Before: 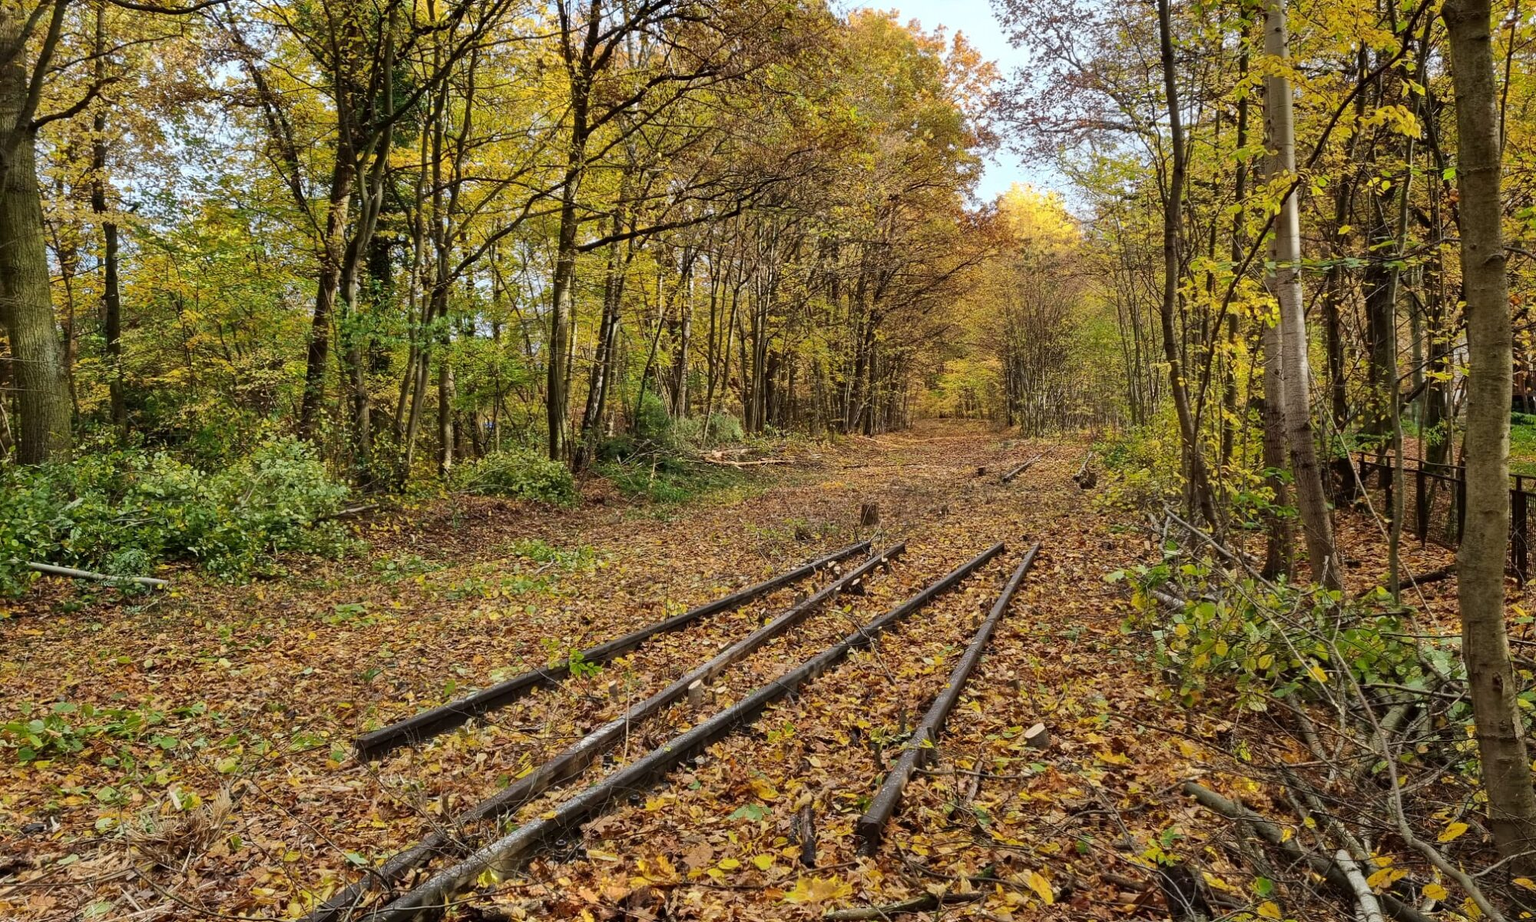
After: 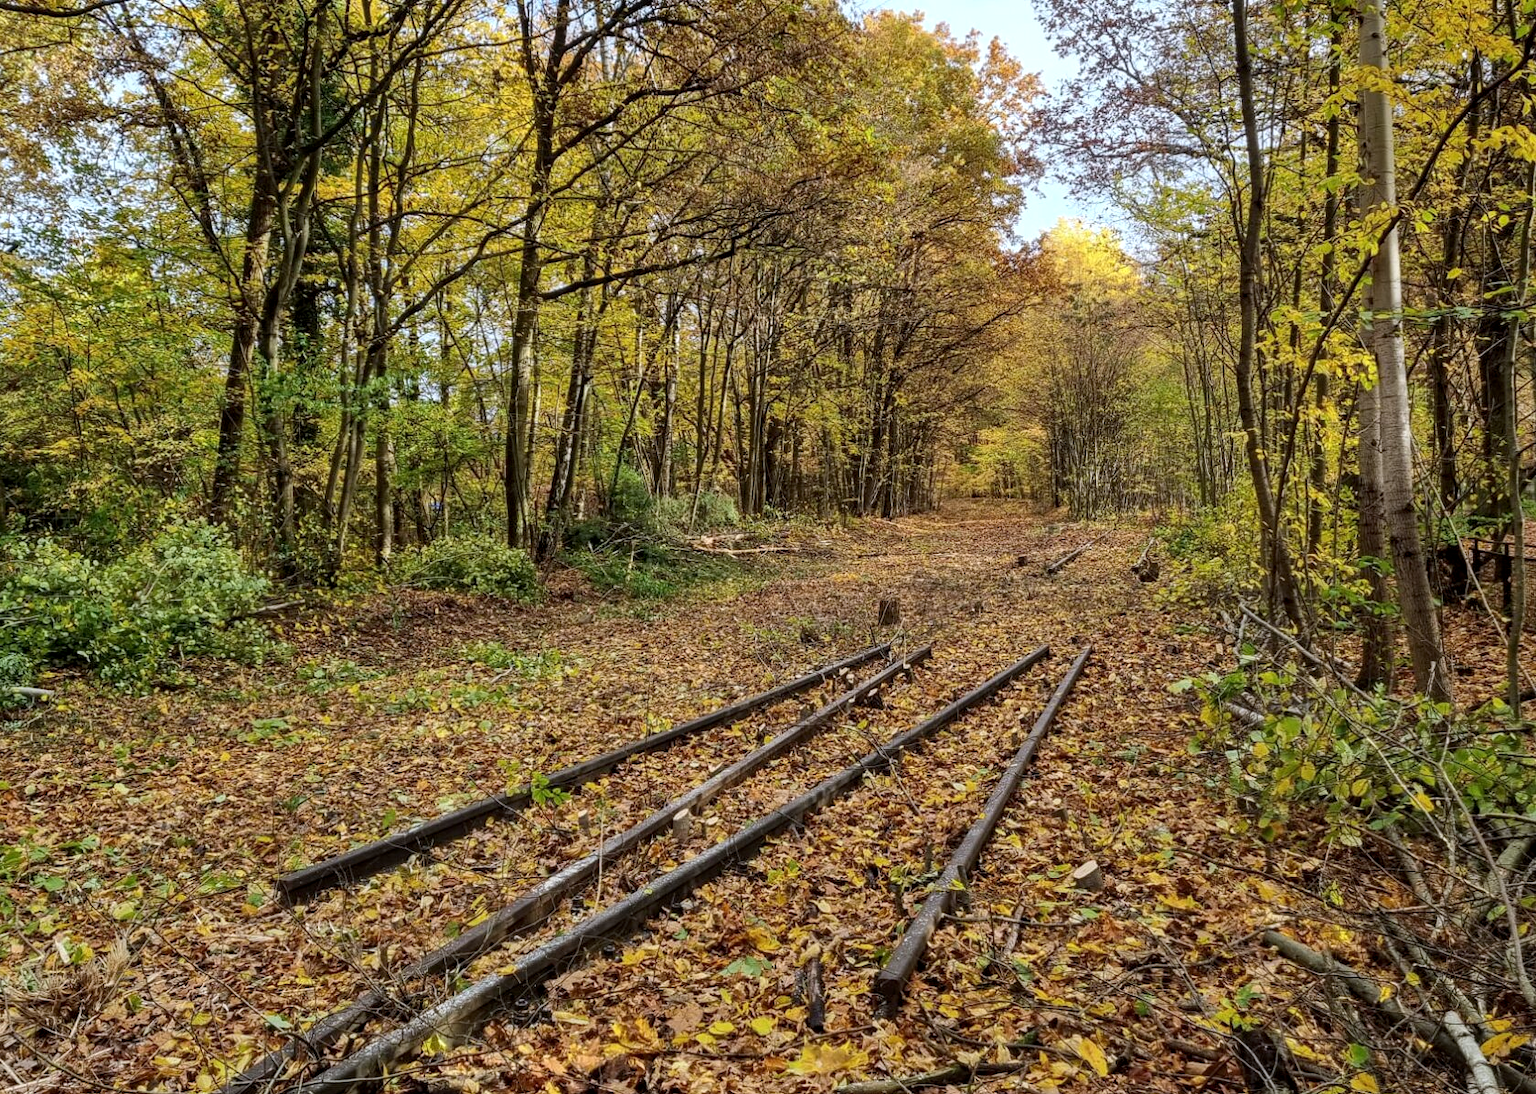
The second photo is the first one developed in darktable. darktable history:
local contrast: on, module defaults
white balance: red 0.976, blue 1.04
crop: left 8.026%, right 7.374%
